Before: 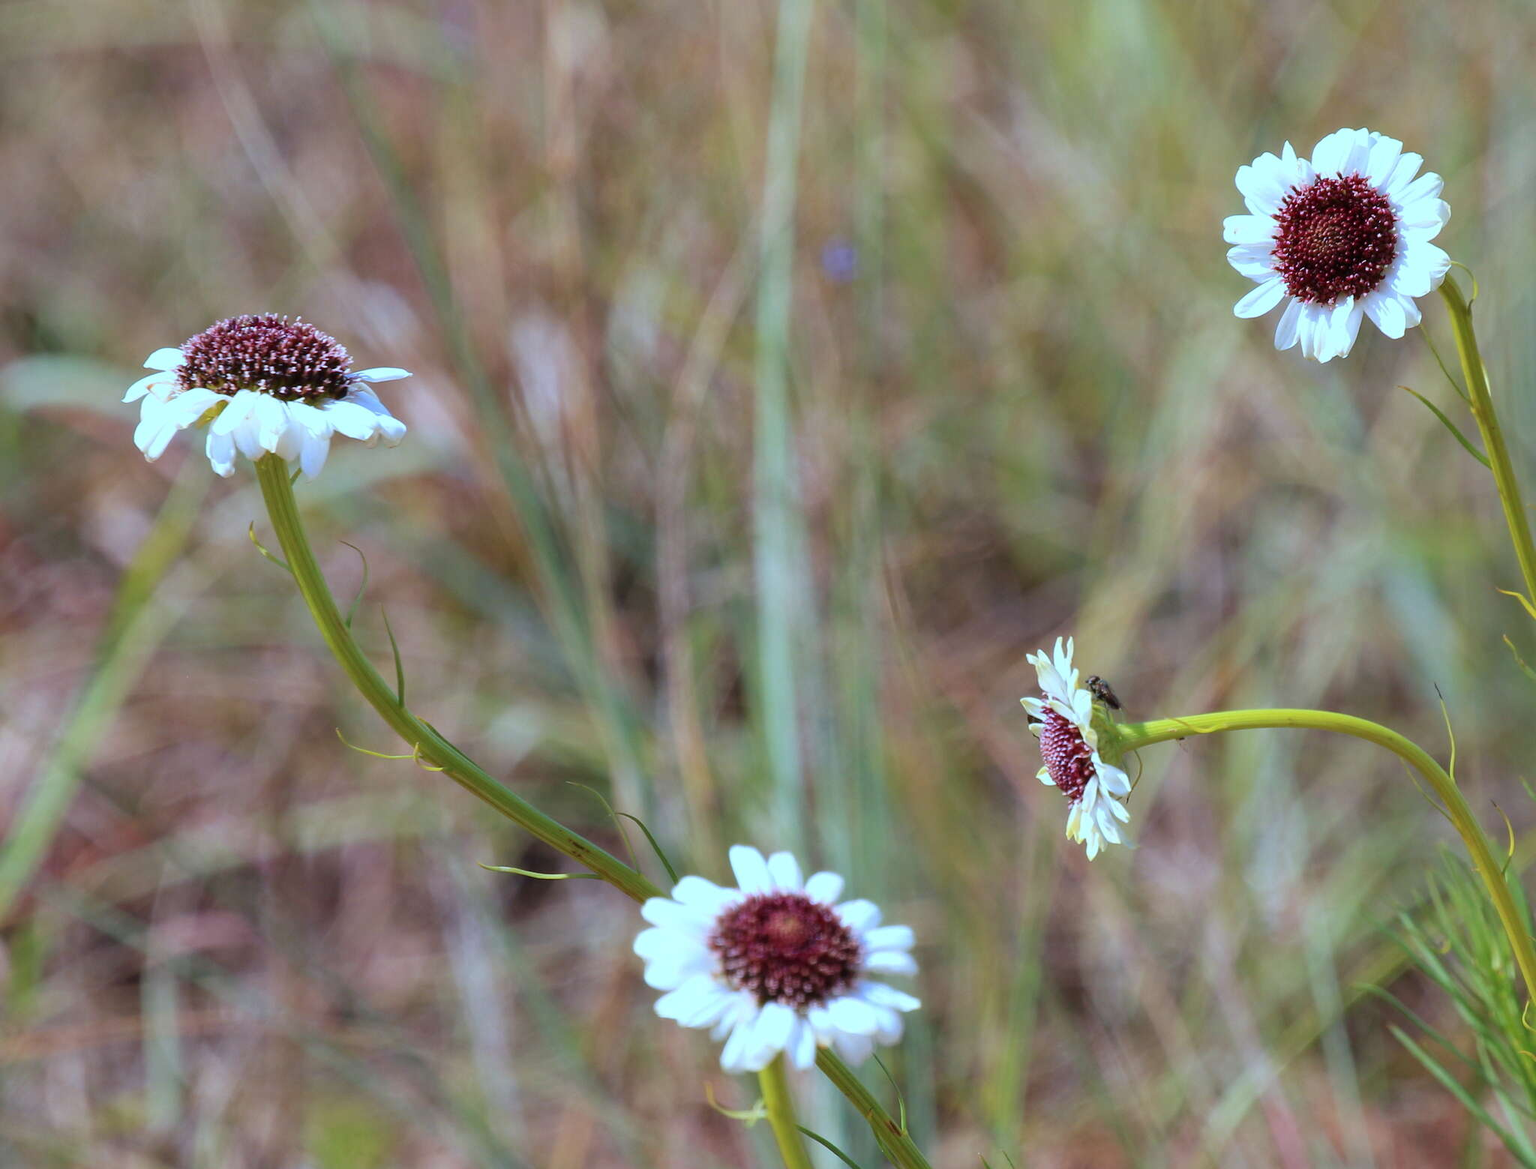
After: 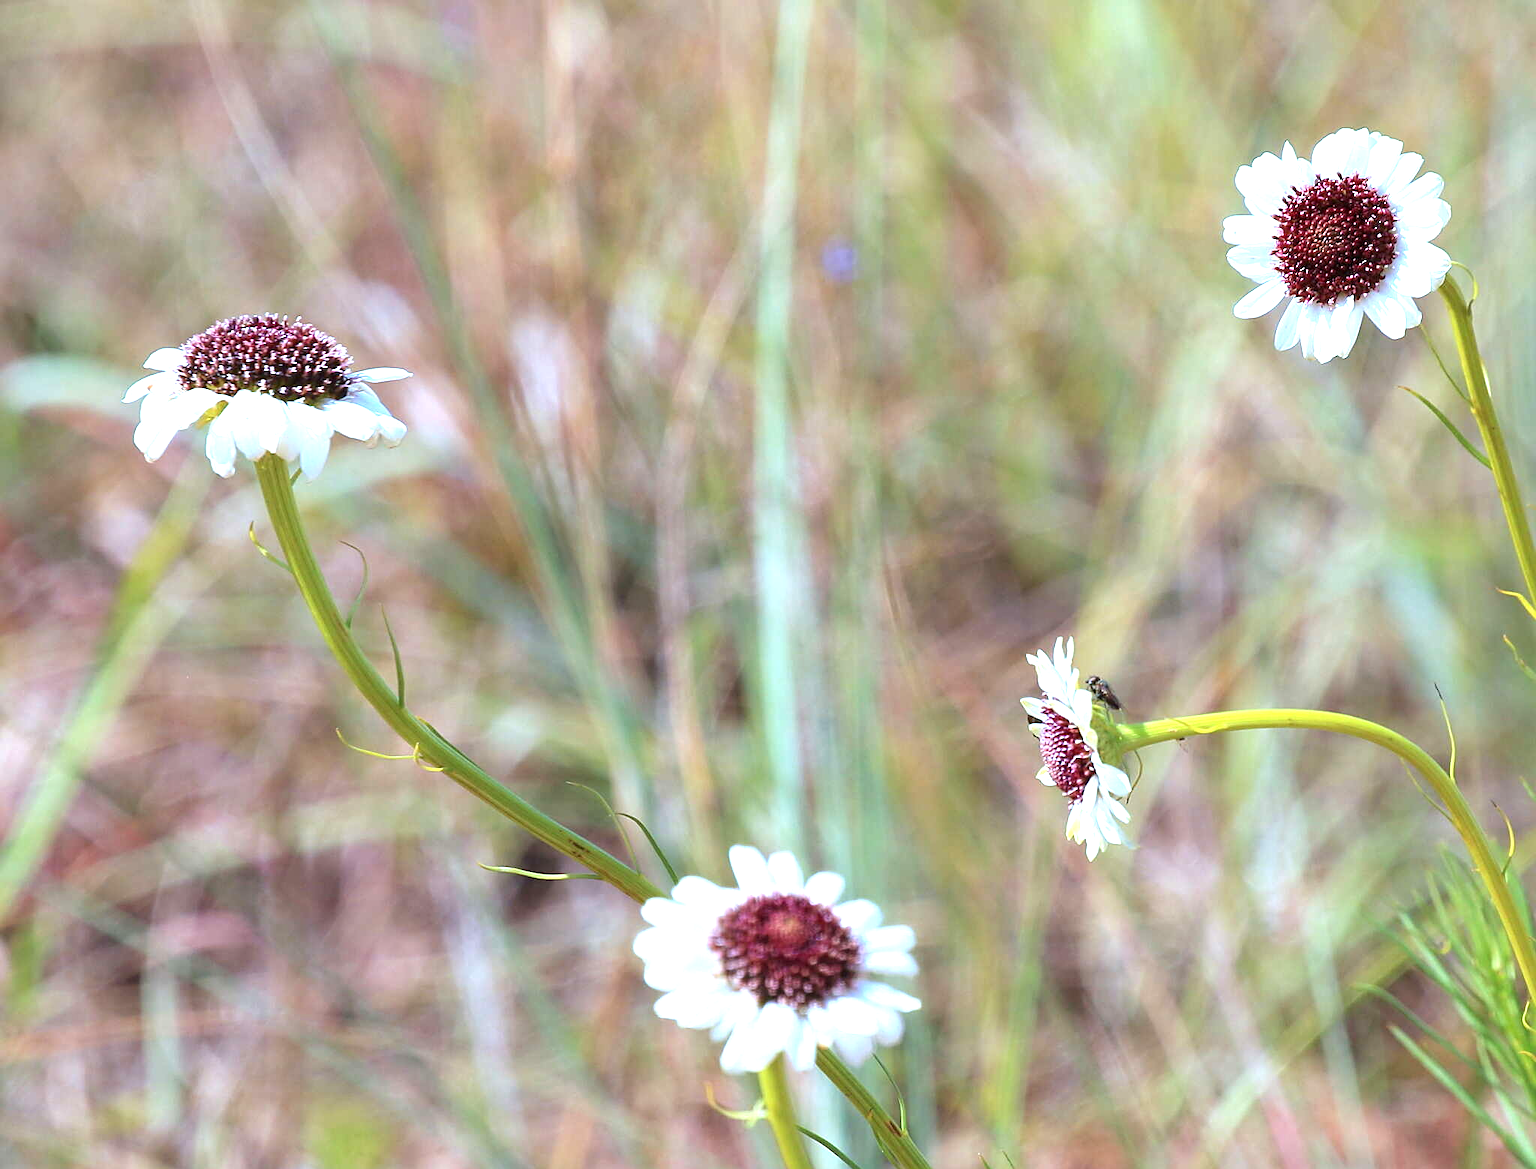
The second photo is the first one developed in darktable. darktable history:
white balance: red 1, blue 1
exposure: black level correction 0, exposure 1 EV, compensate highlight preservation false
sharpen: on, module defaults
